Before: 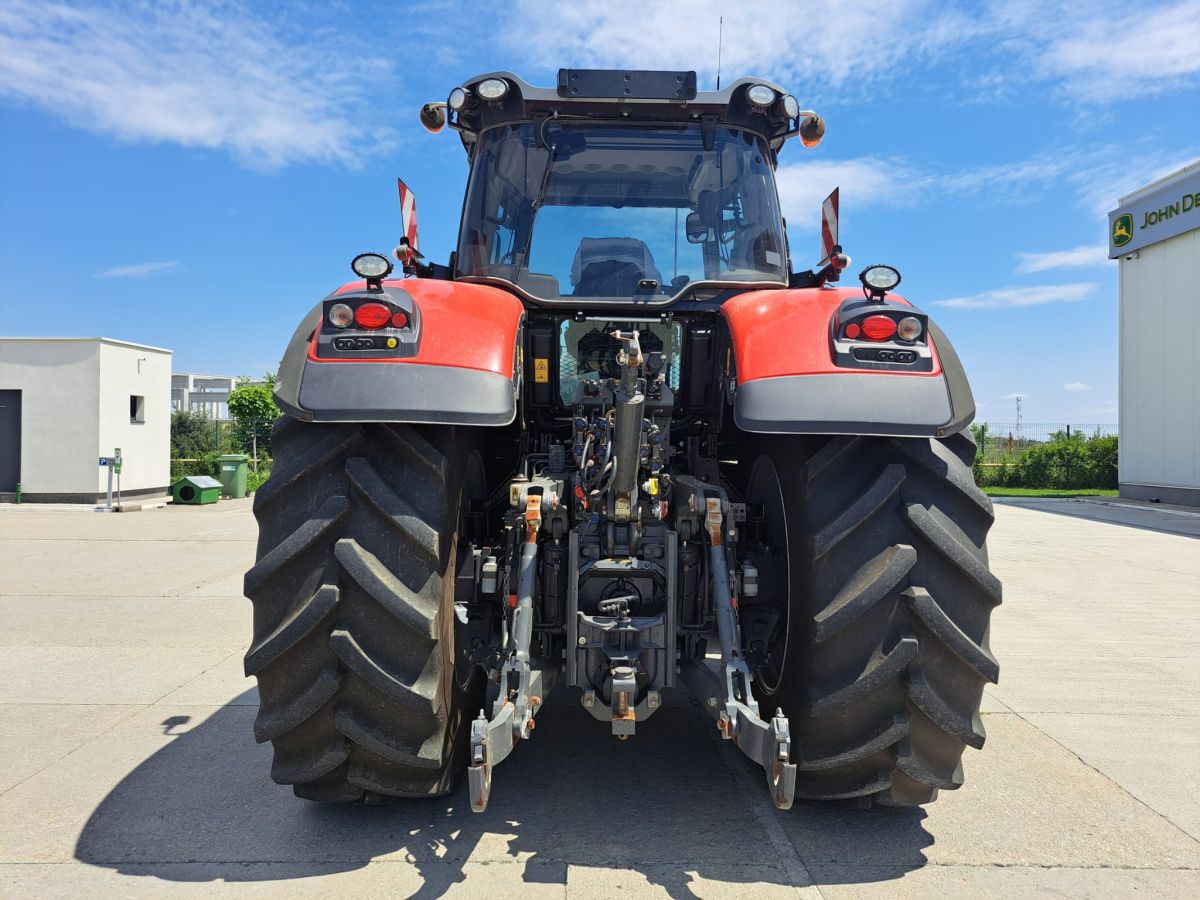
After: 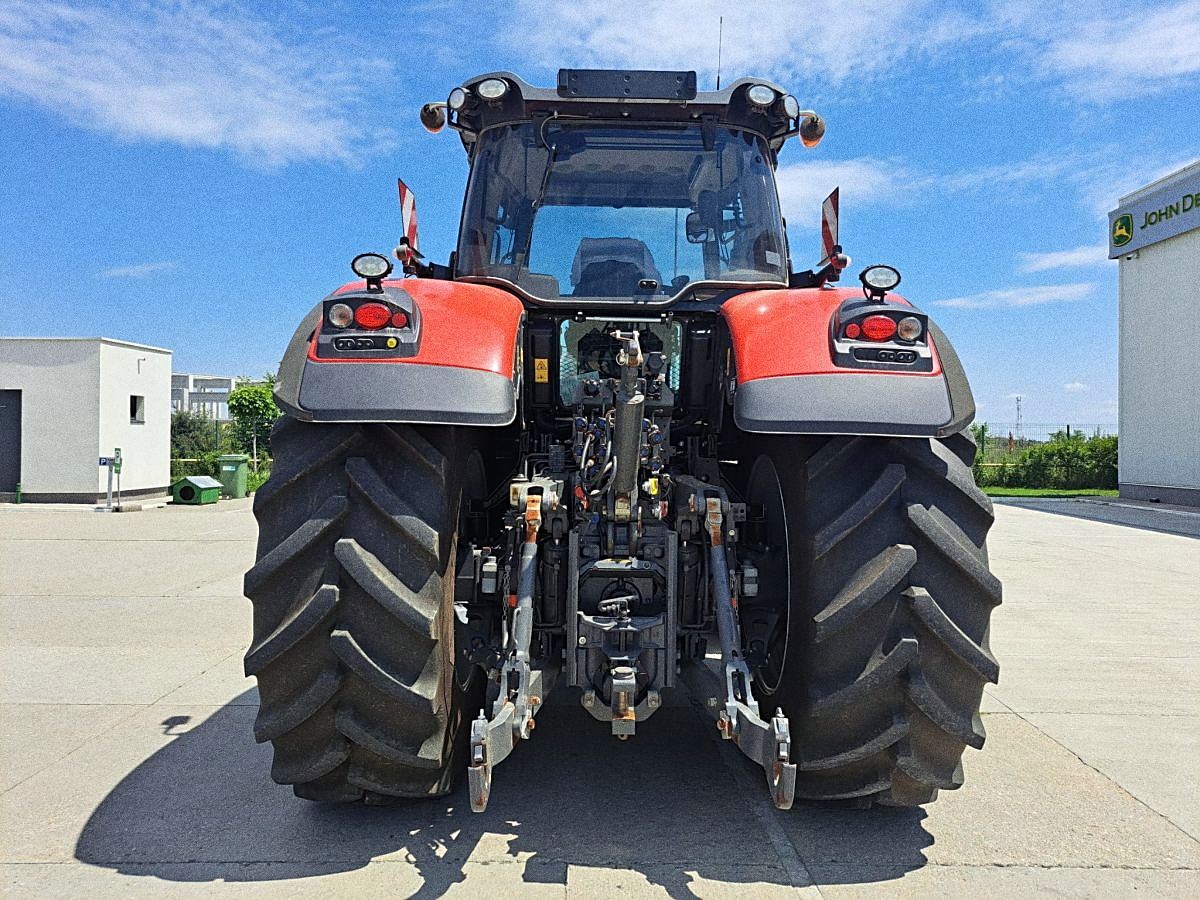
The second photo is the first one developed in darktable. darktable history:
white balance: red 0.986, blue 1.01
sharpen: on, module defaults
rotate and perspective: crop left 0, crop top 0
grain: coarseness 9.61 ISO, strength 35.62%
